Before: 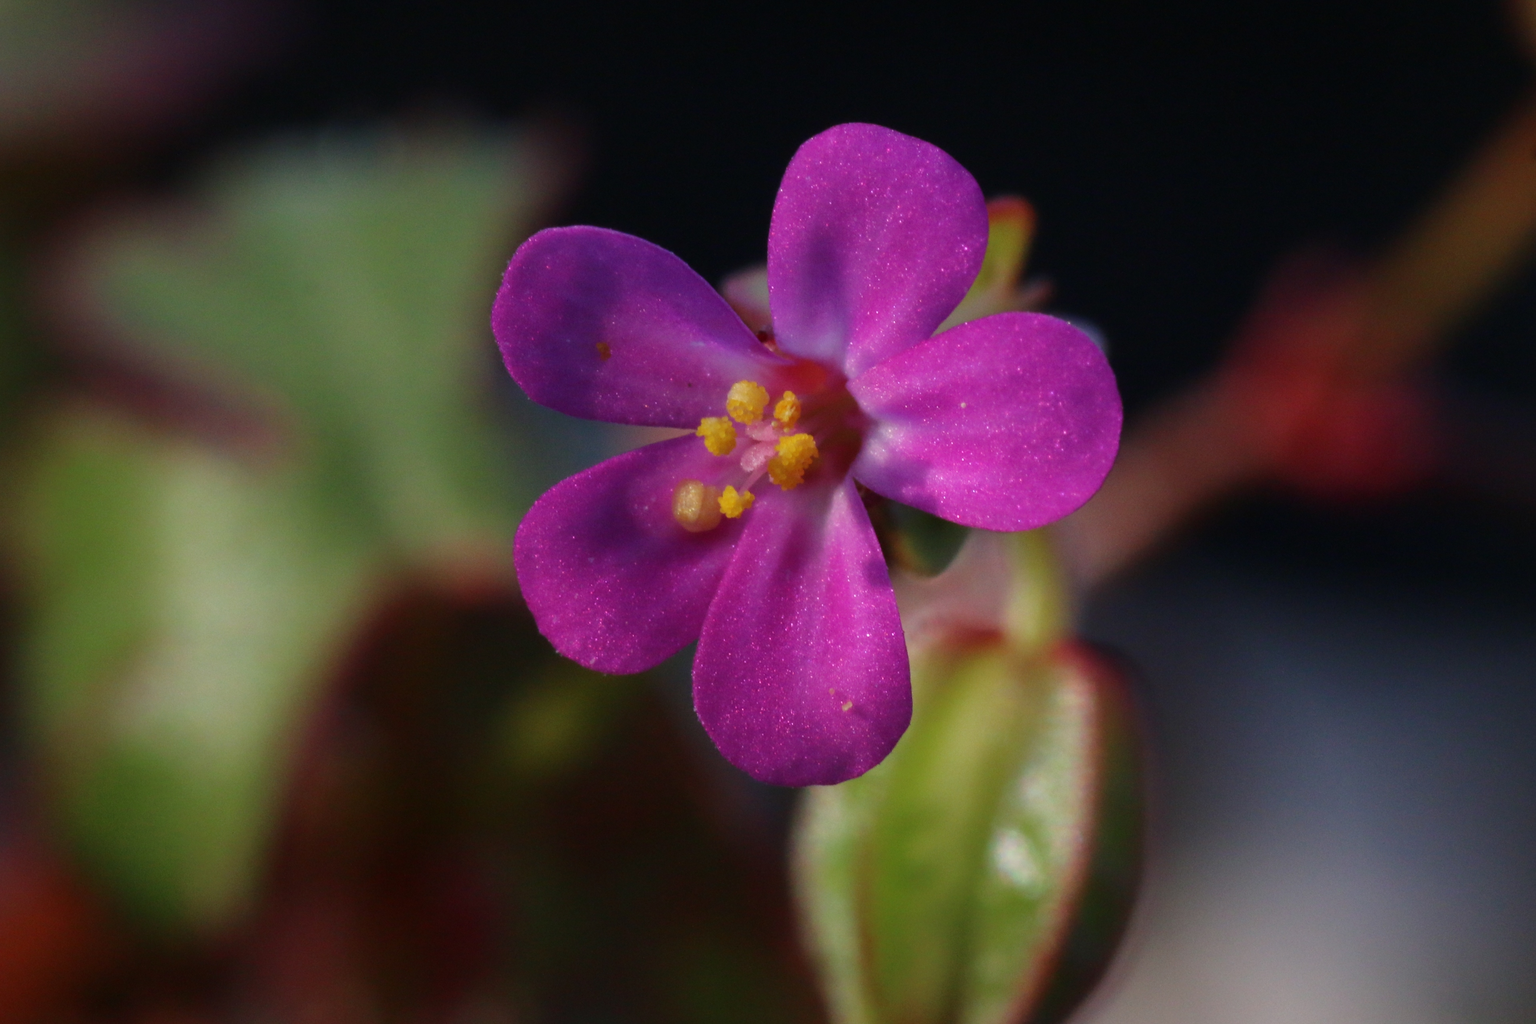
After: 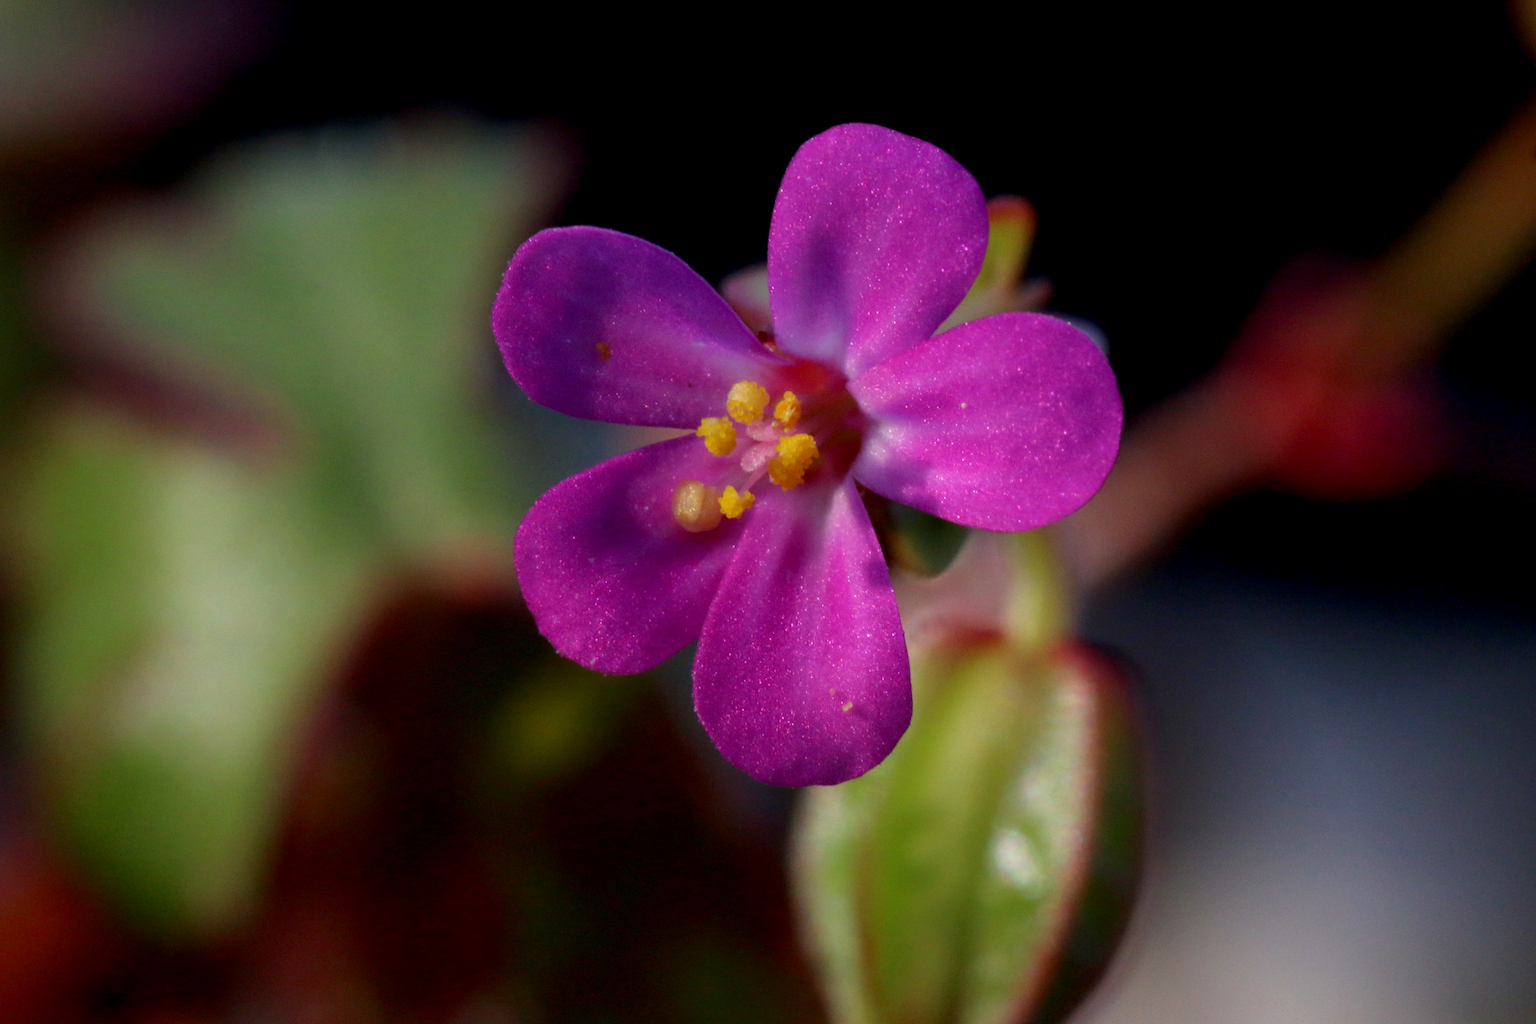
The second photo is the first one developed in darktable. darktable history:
exposure: black level correction 0.006, exposure -0.219 EV, compensate exposure bias true, compensate highlight preservation false
